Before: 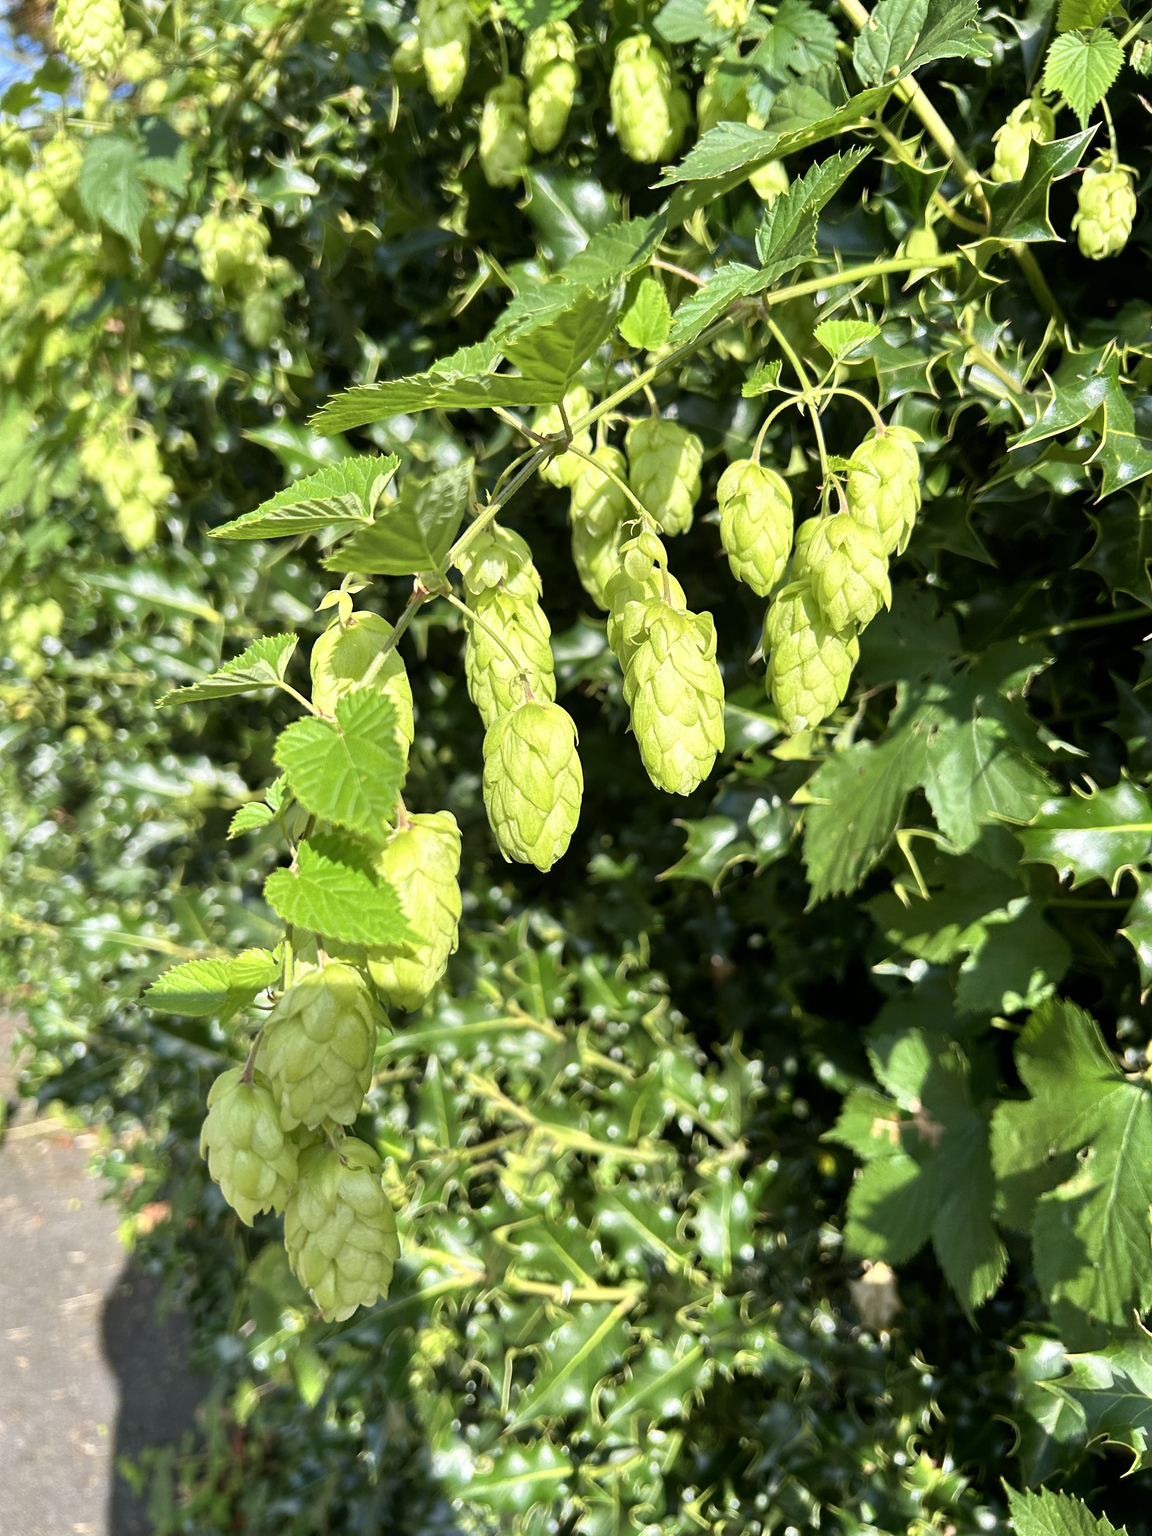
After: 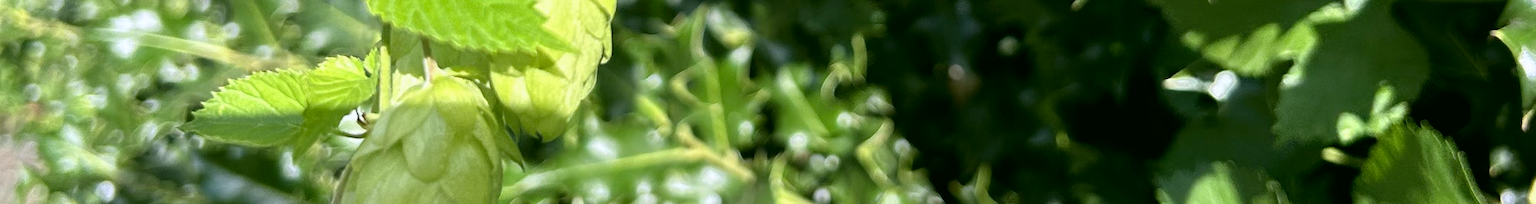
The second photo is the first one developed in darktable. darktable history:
crop and rotate: top 59.084%, bottom 30.916%
white balance: red 0.931, blue 1.11
color correction: highlights a* 4.02, highlights b* 4.98, shadows a* -7.55, shadows b* 4.98
